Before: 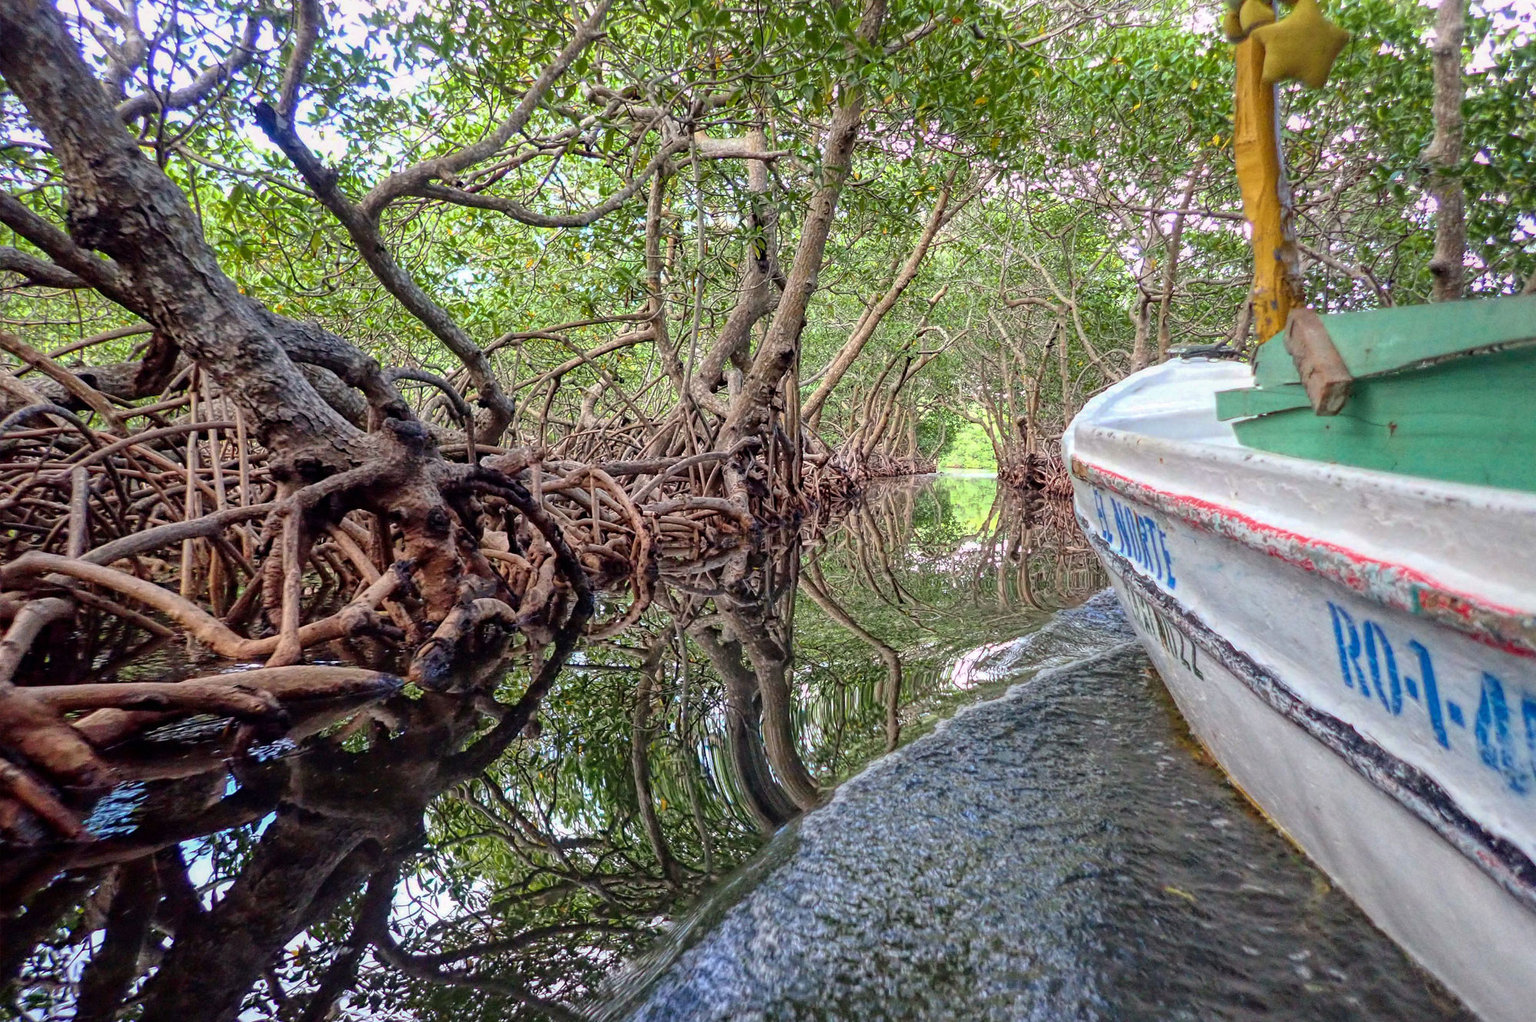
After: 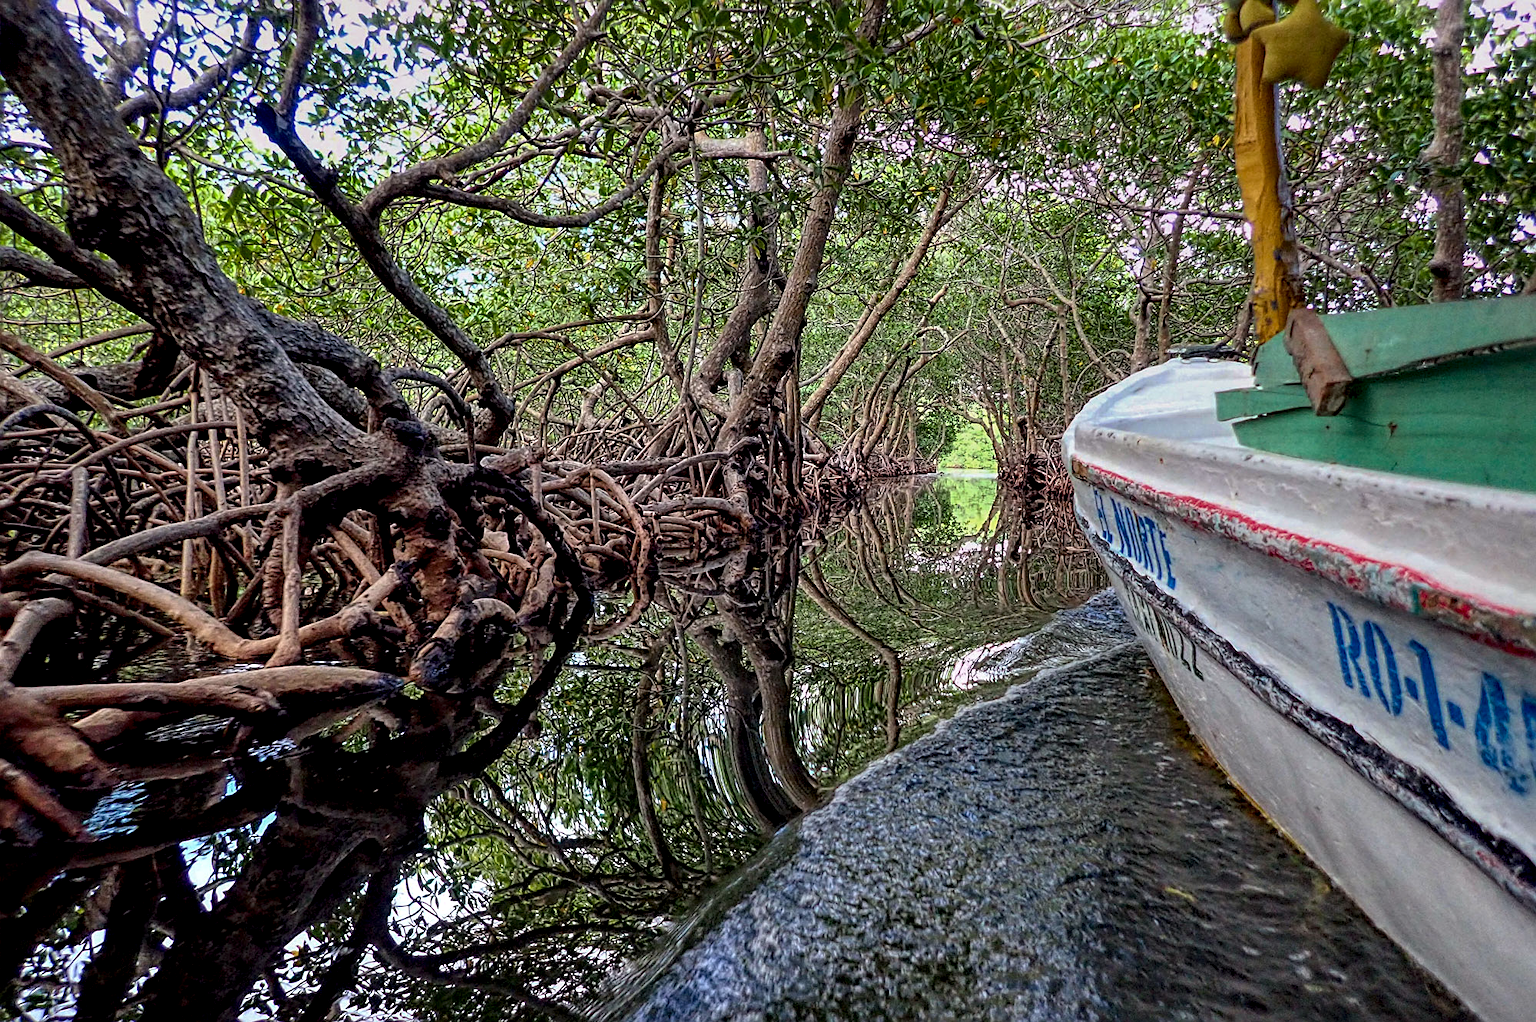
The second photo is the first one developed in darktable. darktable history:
sharpen: on, module defaults
exposure: black level correction 0, exposure -0.853 EV, compensate highlight preservation false
contrast equalizer: y [[0.6 ×6], [0.55 ×6], [0 ×6], [0 ×6], [0 ×6]]
